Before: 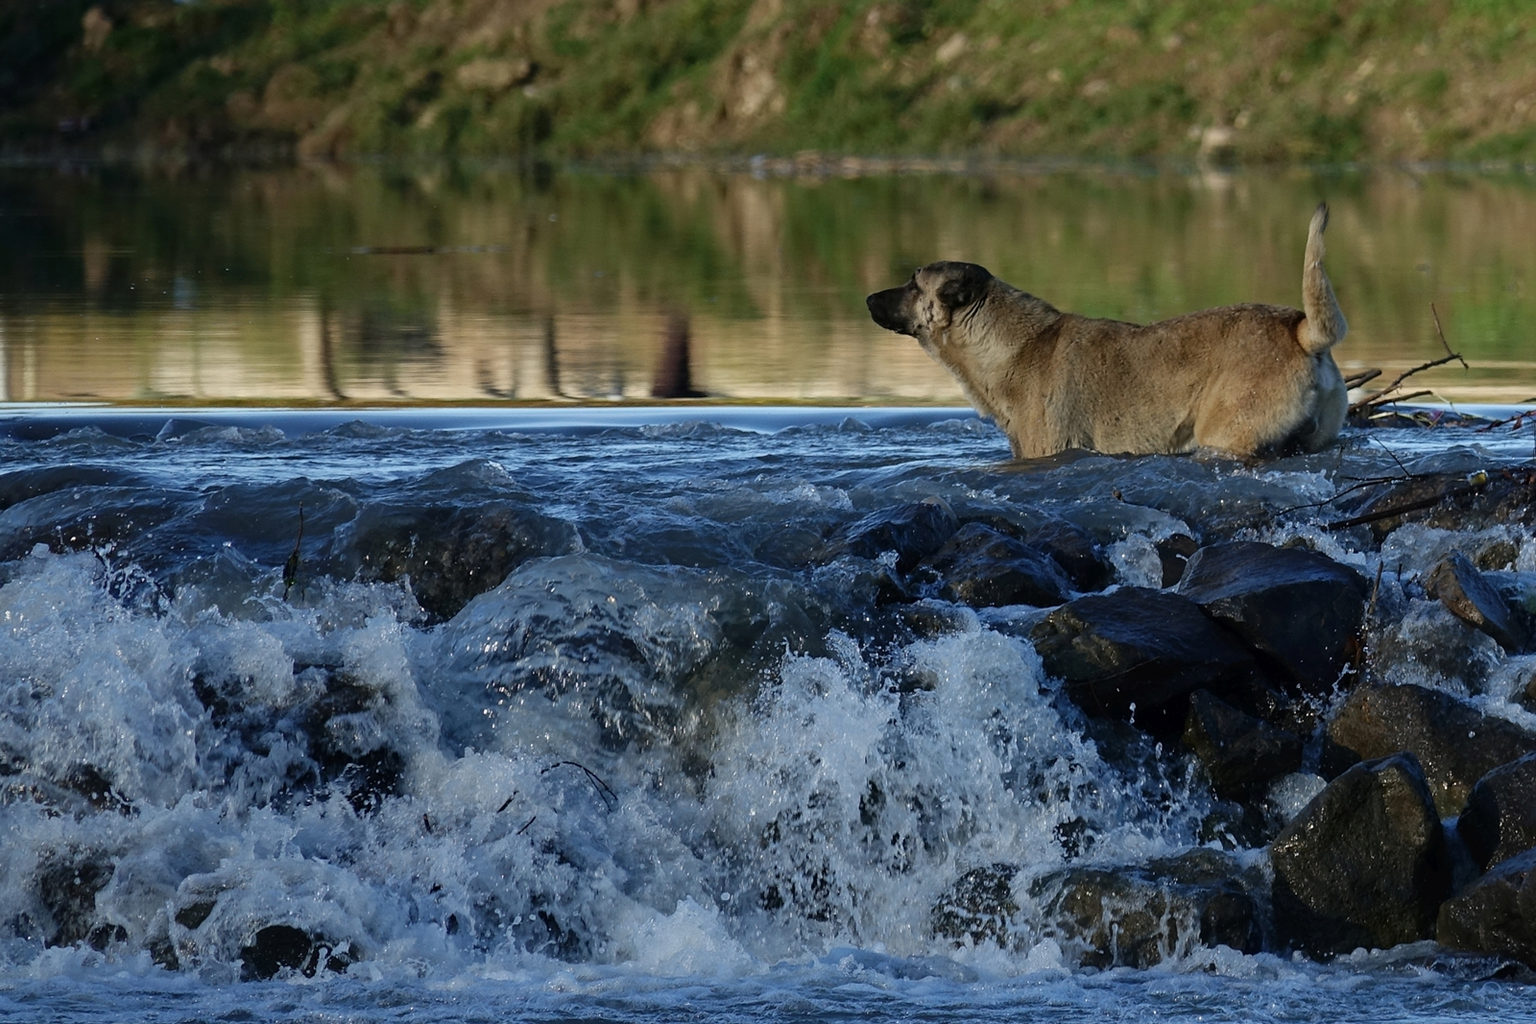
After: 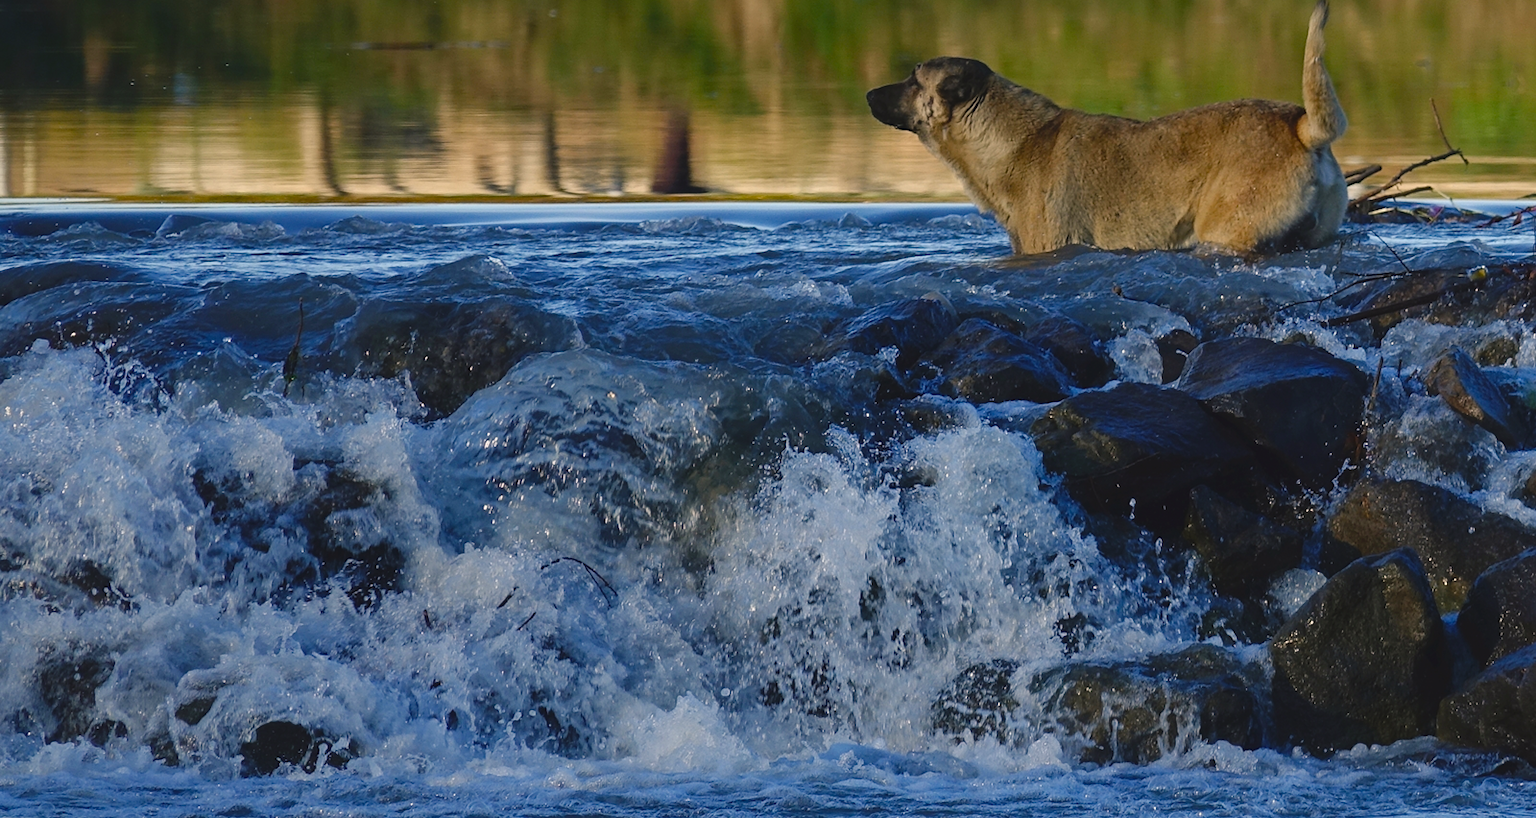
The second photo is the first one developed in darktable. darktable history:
crop and rotate: top 19.998%
color balance rgb: shadows lift › chroma 2%, shadows lift › hue 247.2°, power › chroma 0.3%, power › hue 25.2°, highlights gain › chroma 3%, highlights gain › hue 60°, global offset › luminance 0.75%, perceptual saturation grading › global saturation 20%, perceptual saturation grading › highlights -20%, perceptual saturation grading › shadows 30%, global vibrance 20%
